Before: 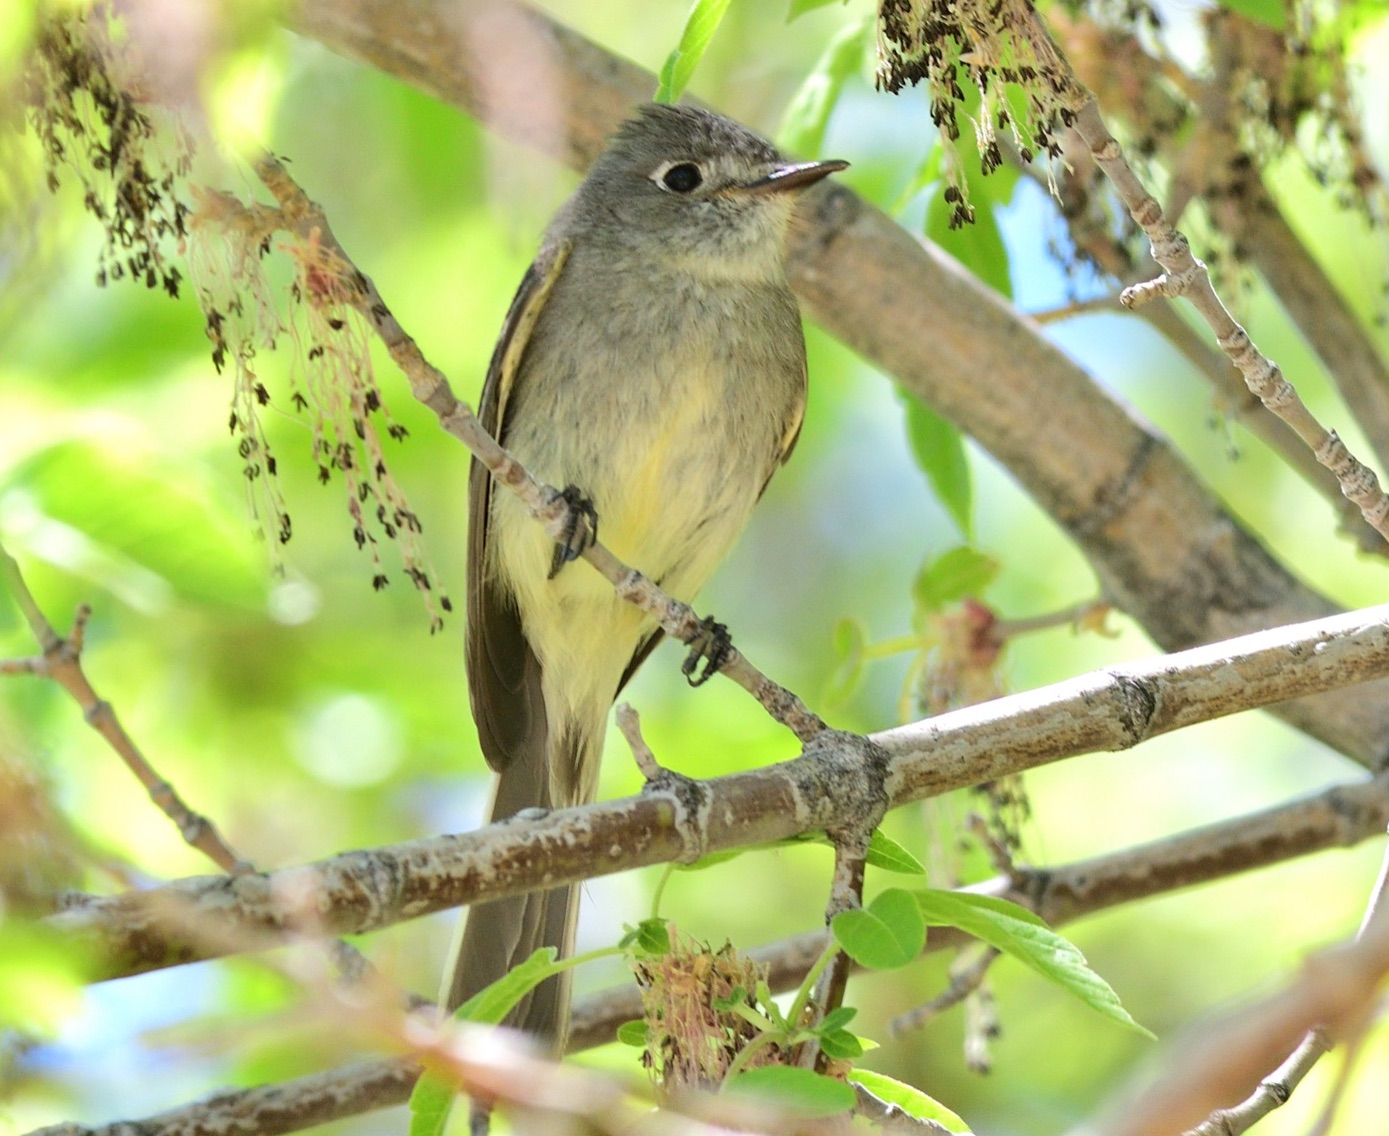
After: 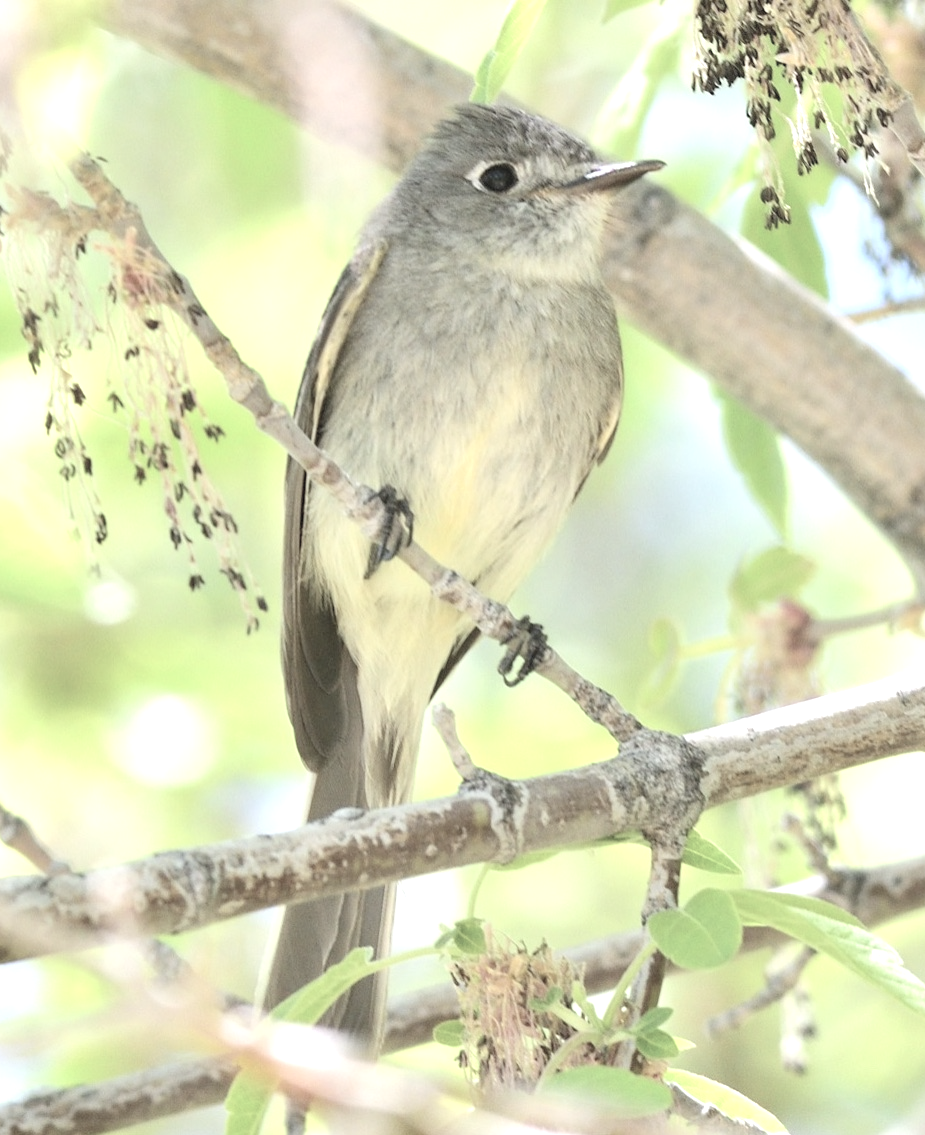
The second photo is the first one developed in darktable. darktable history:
contrast brightness saturation: brightness 0.185, saturation -0.517
exposure: exposure 0.609 EV, compensate highlight preservation false
crop and rotate: left 13.343%, right 20.056%
